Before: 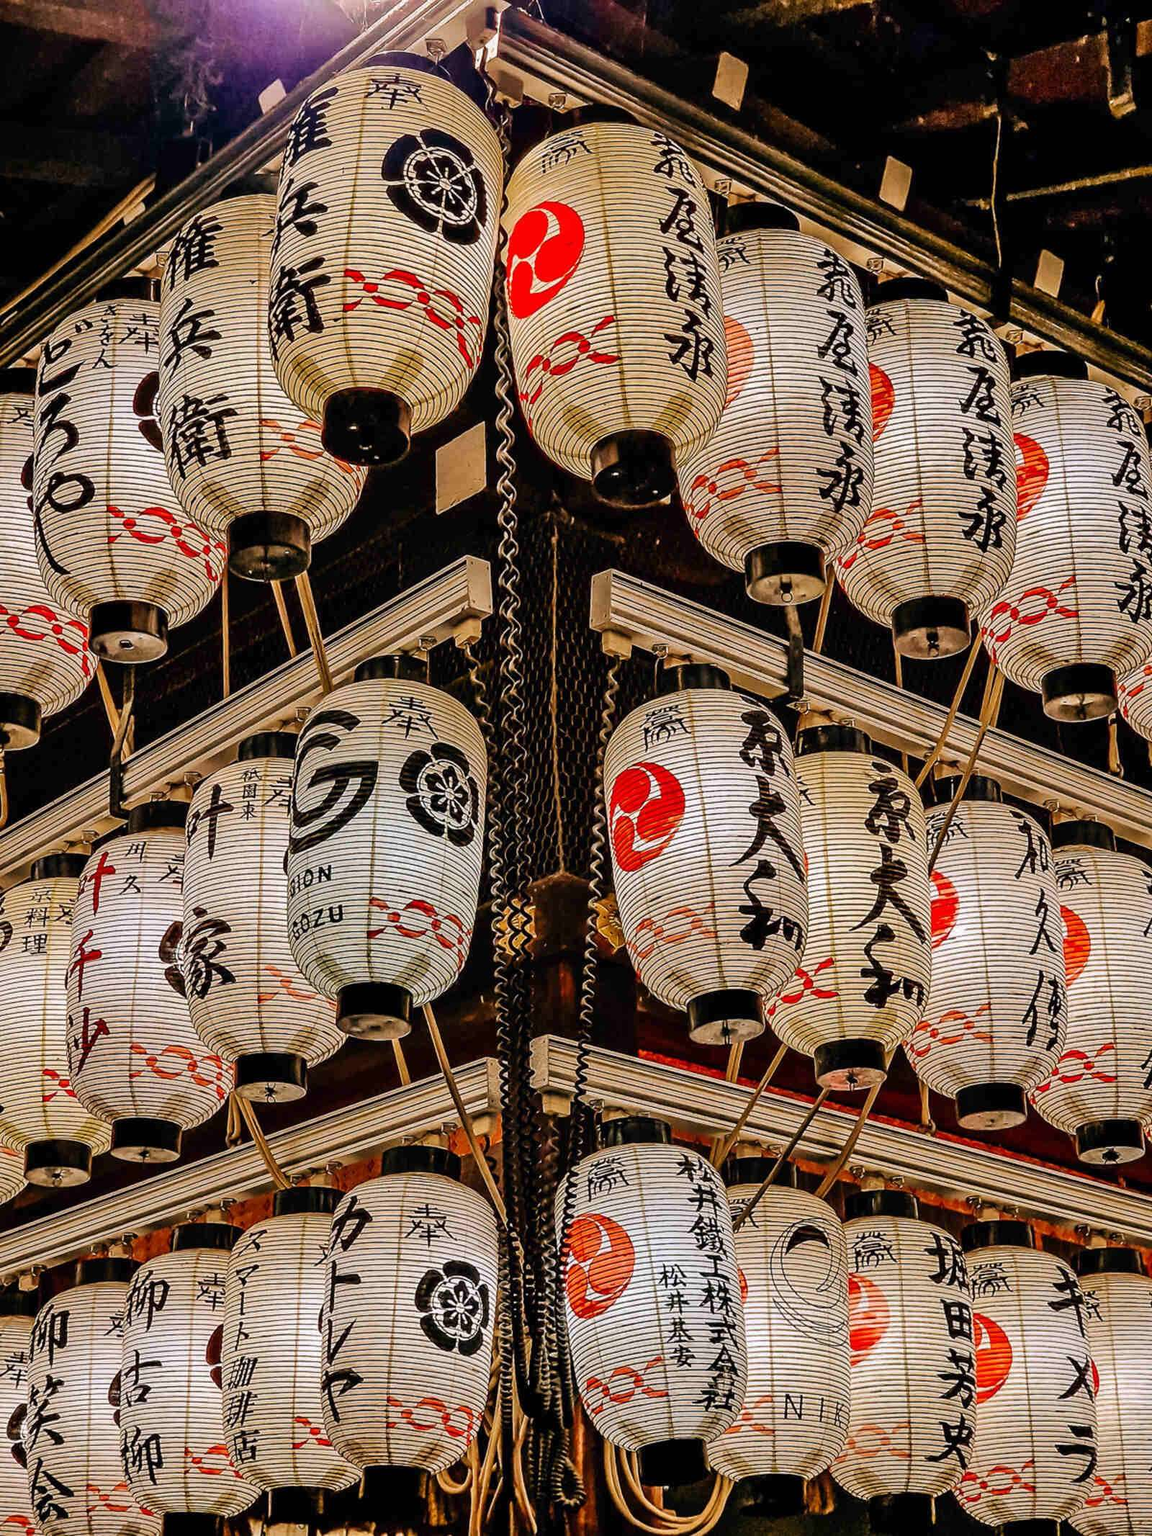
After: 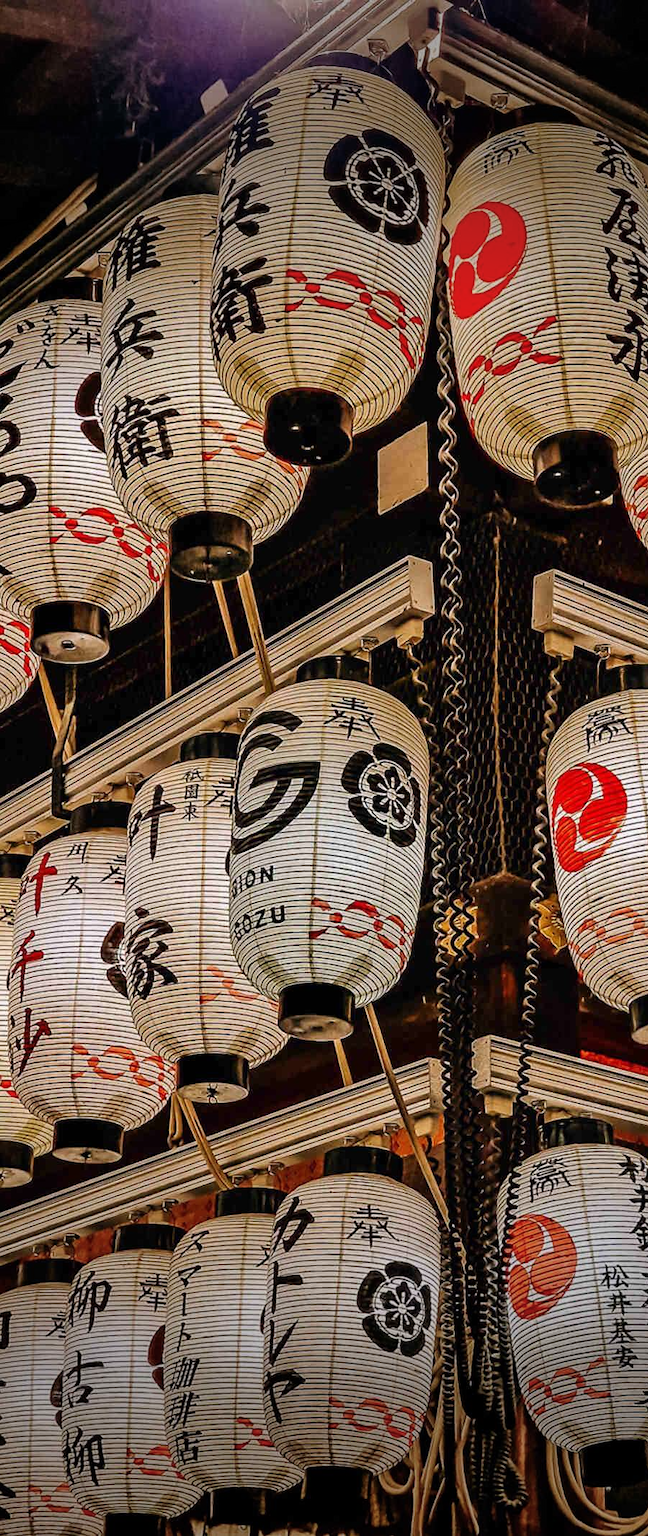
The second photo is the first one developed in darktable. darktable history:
crop: left 5.114%, right 38.589%
exposure: compensate highlight preservation false
vignetting: fall-off start 70.97%, brightness -0.584, saturation -0.118, width/height ratio 1.333
